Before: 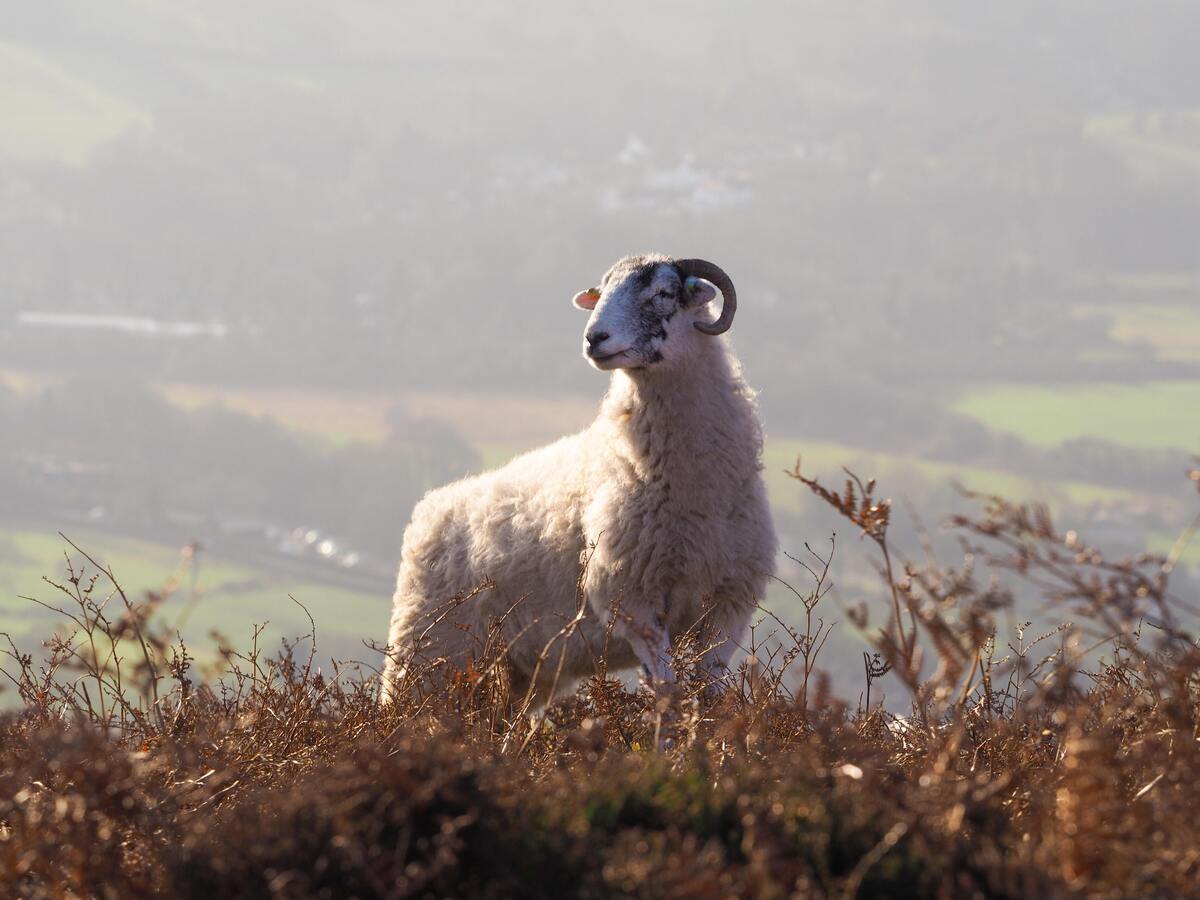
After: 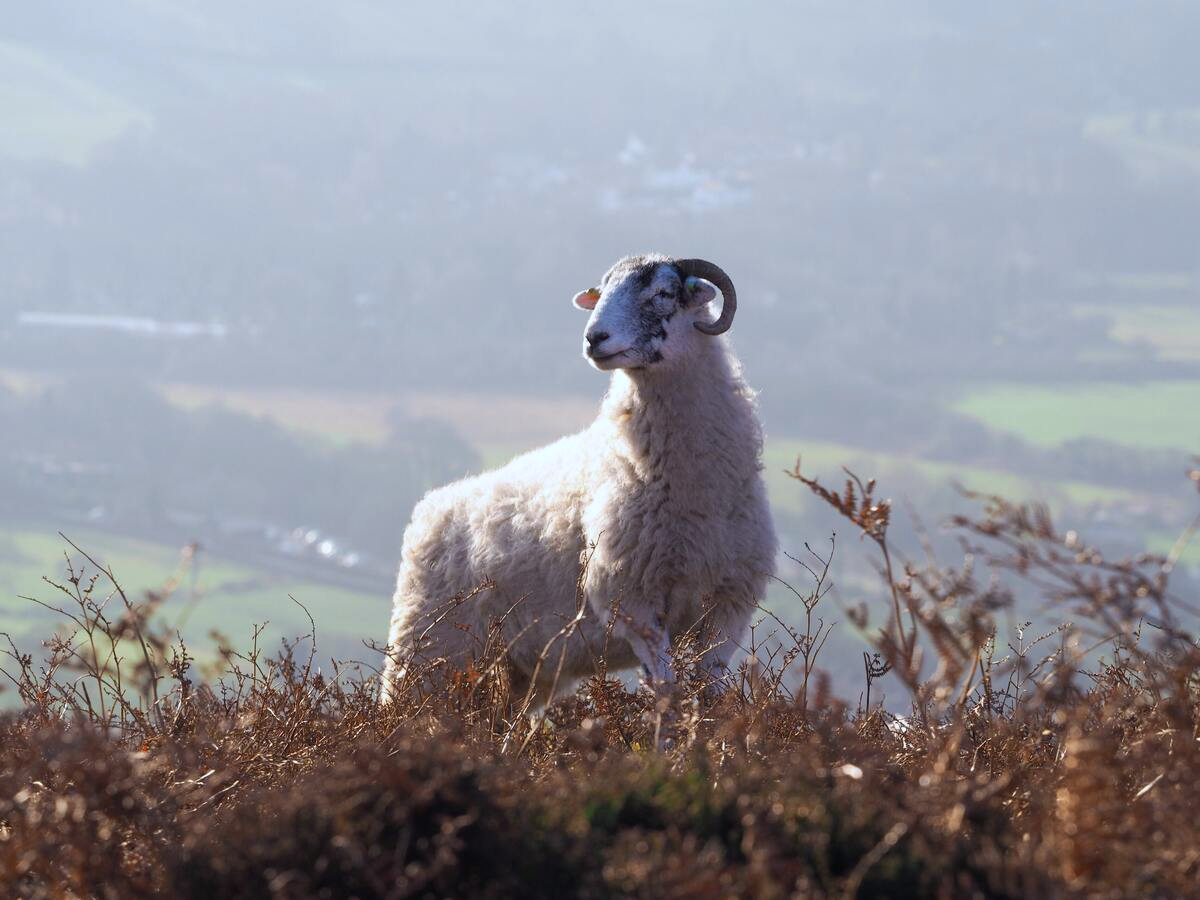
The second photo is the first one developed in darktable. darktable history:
color calibration: x 0.372, y 0.386, temperature 4286.83 K, clip negative RGB from gamut false
